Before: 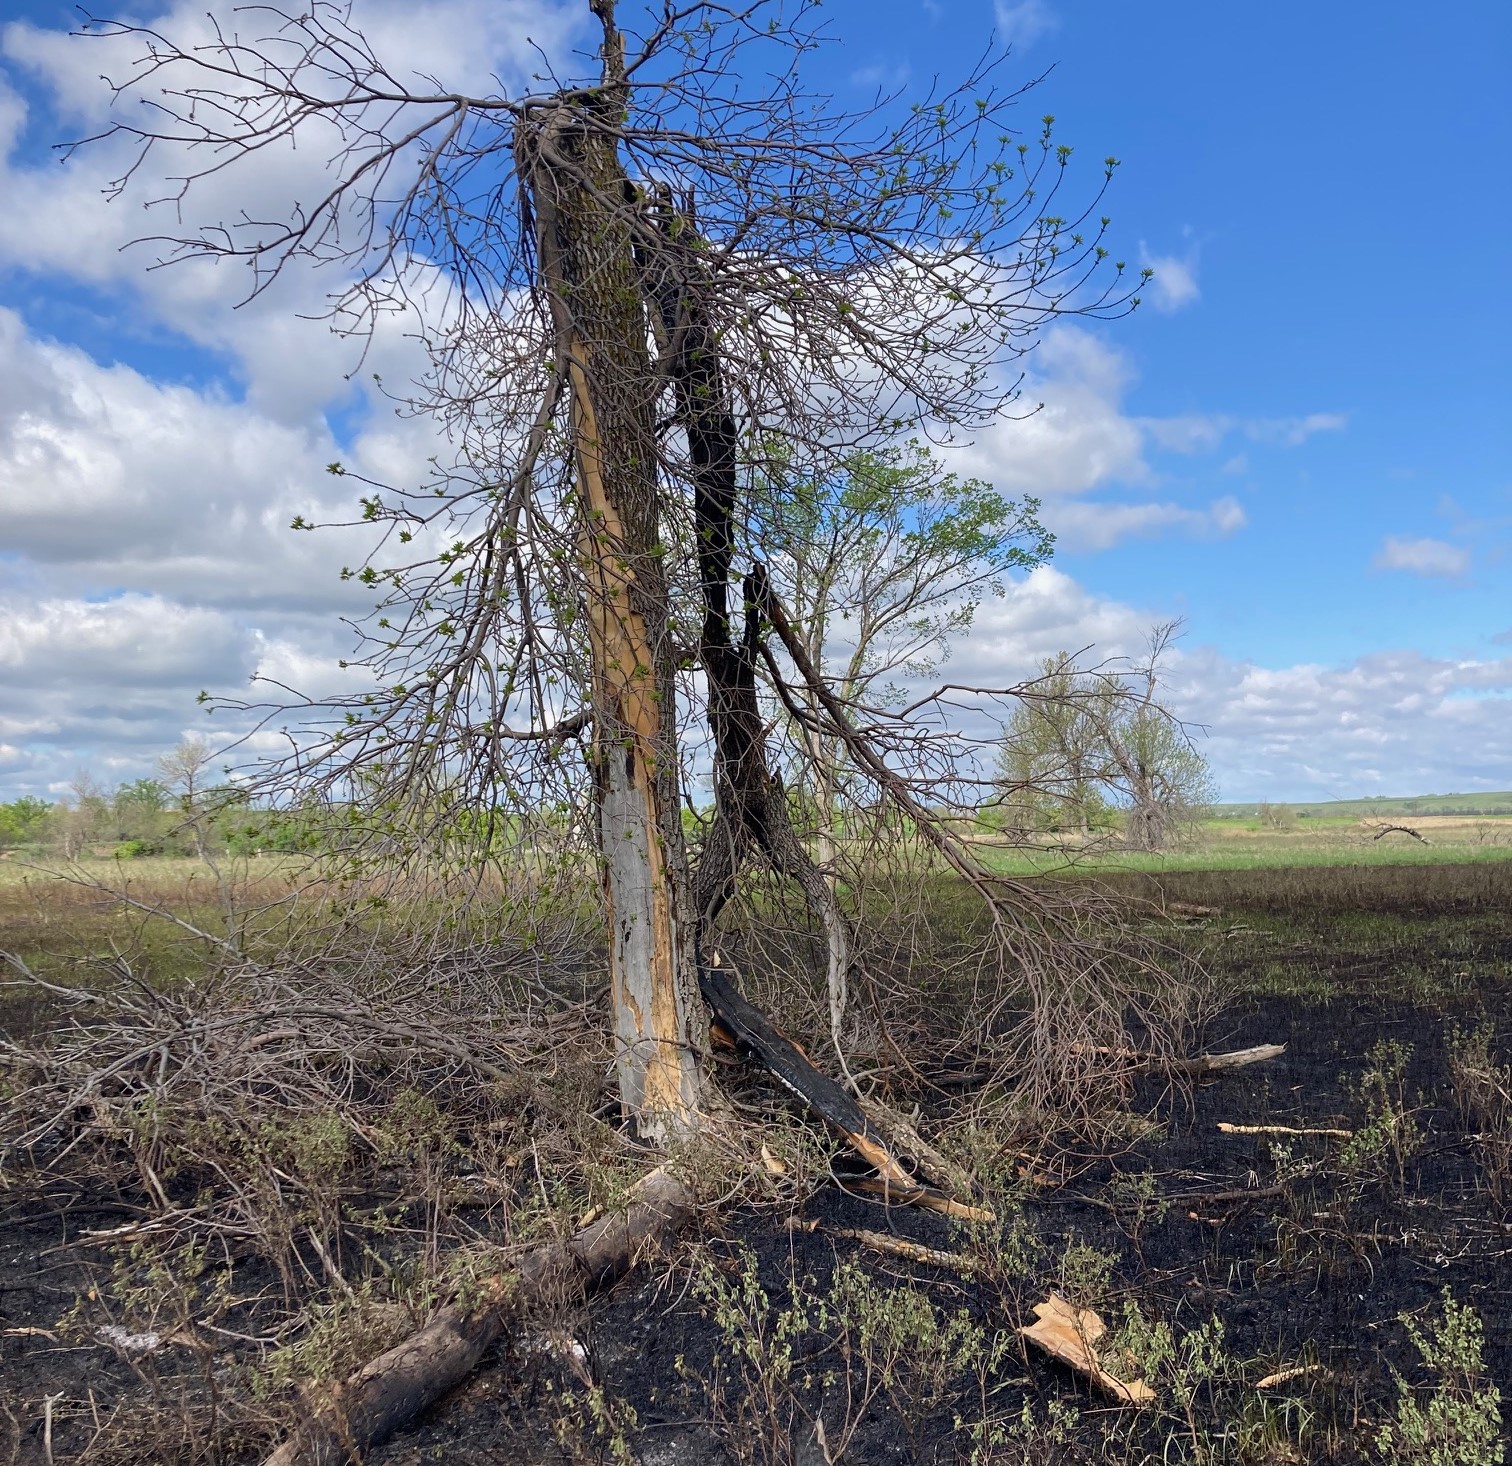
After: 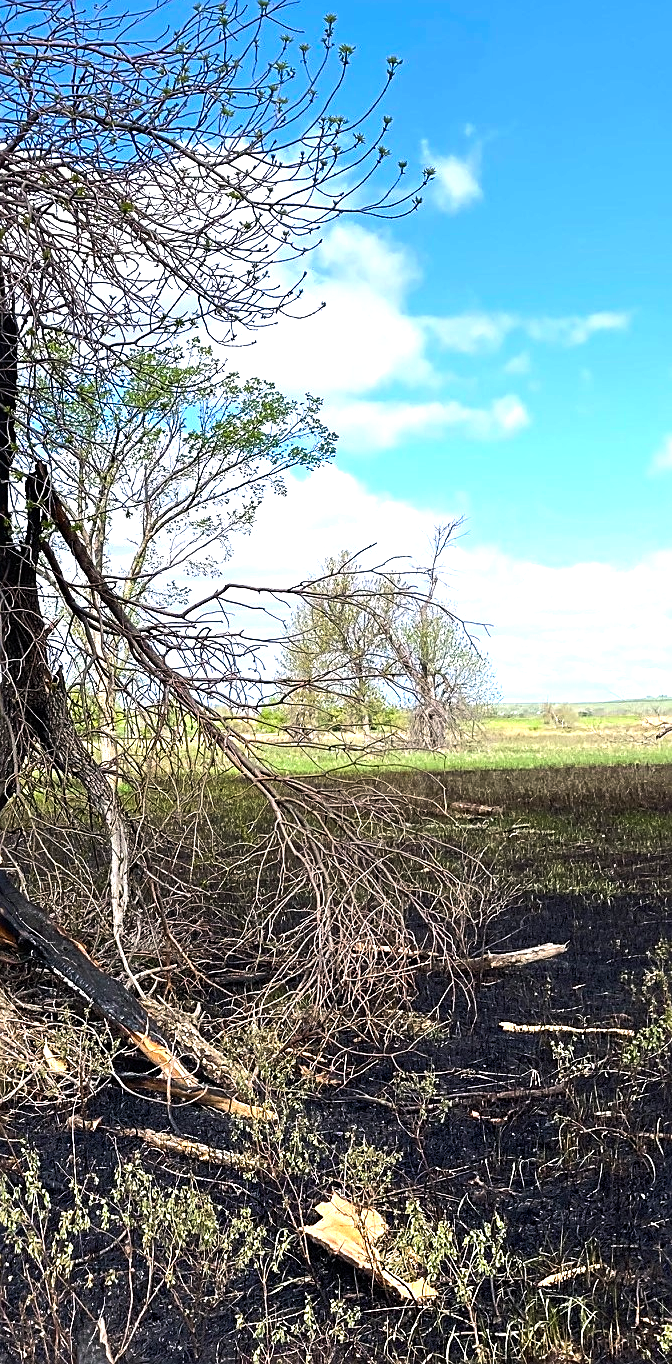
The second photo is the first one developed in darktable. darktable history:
exposure: black level correction 0, exposure 1.101 EV, compensate exposure bias true, compensate highlight preservation false
sharpen: on, module defaults
crop: left 47.488%, top 6.935%, right 8.047%
color balance rgb: shadows lift › chroma 0.965%, shadows lift › hue 110.6°, highlights gain › chroma 0.572%, highlights gain › hue 56.72°, perceptual saturation grading › global saturation 25.735%, perceptual brilliance grading › highlights 3.271%, perceptual brilliance grading › mid-tones -19.015%, perceptual brilliance grading › shadows -42.135%
